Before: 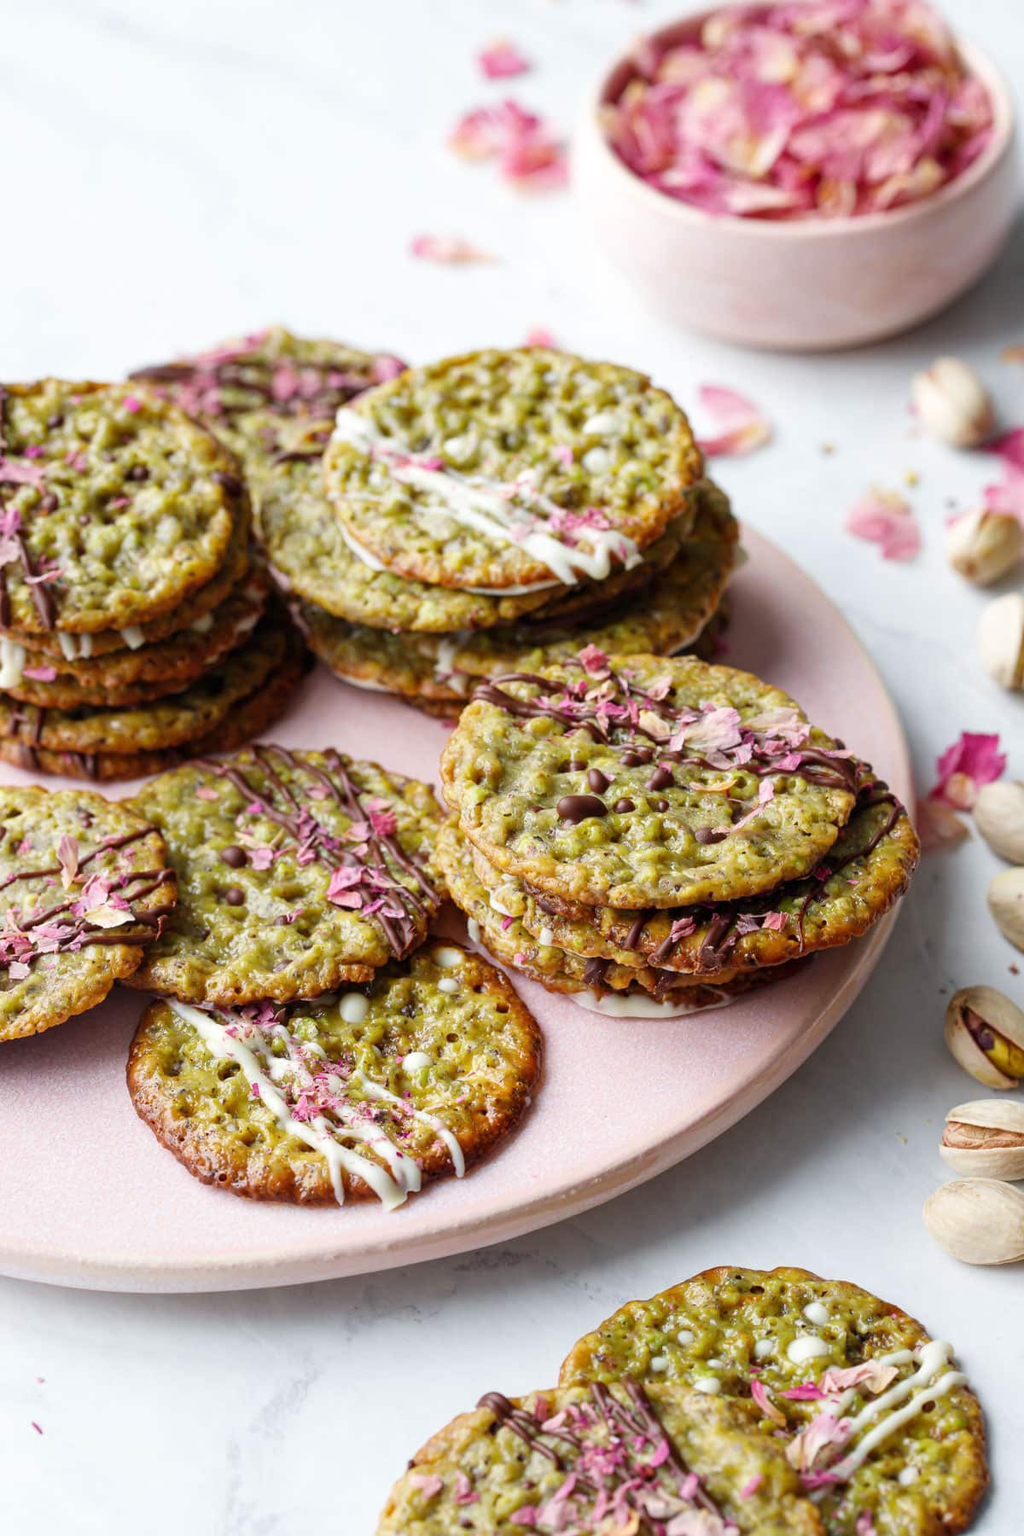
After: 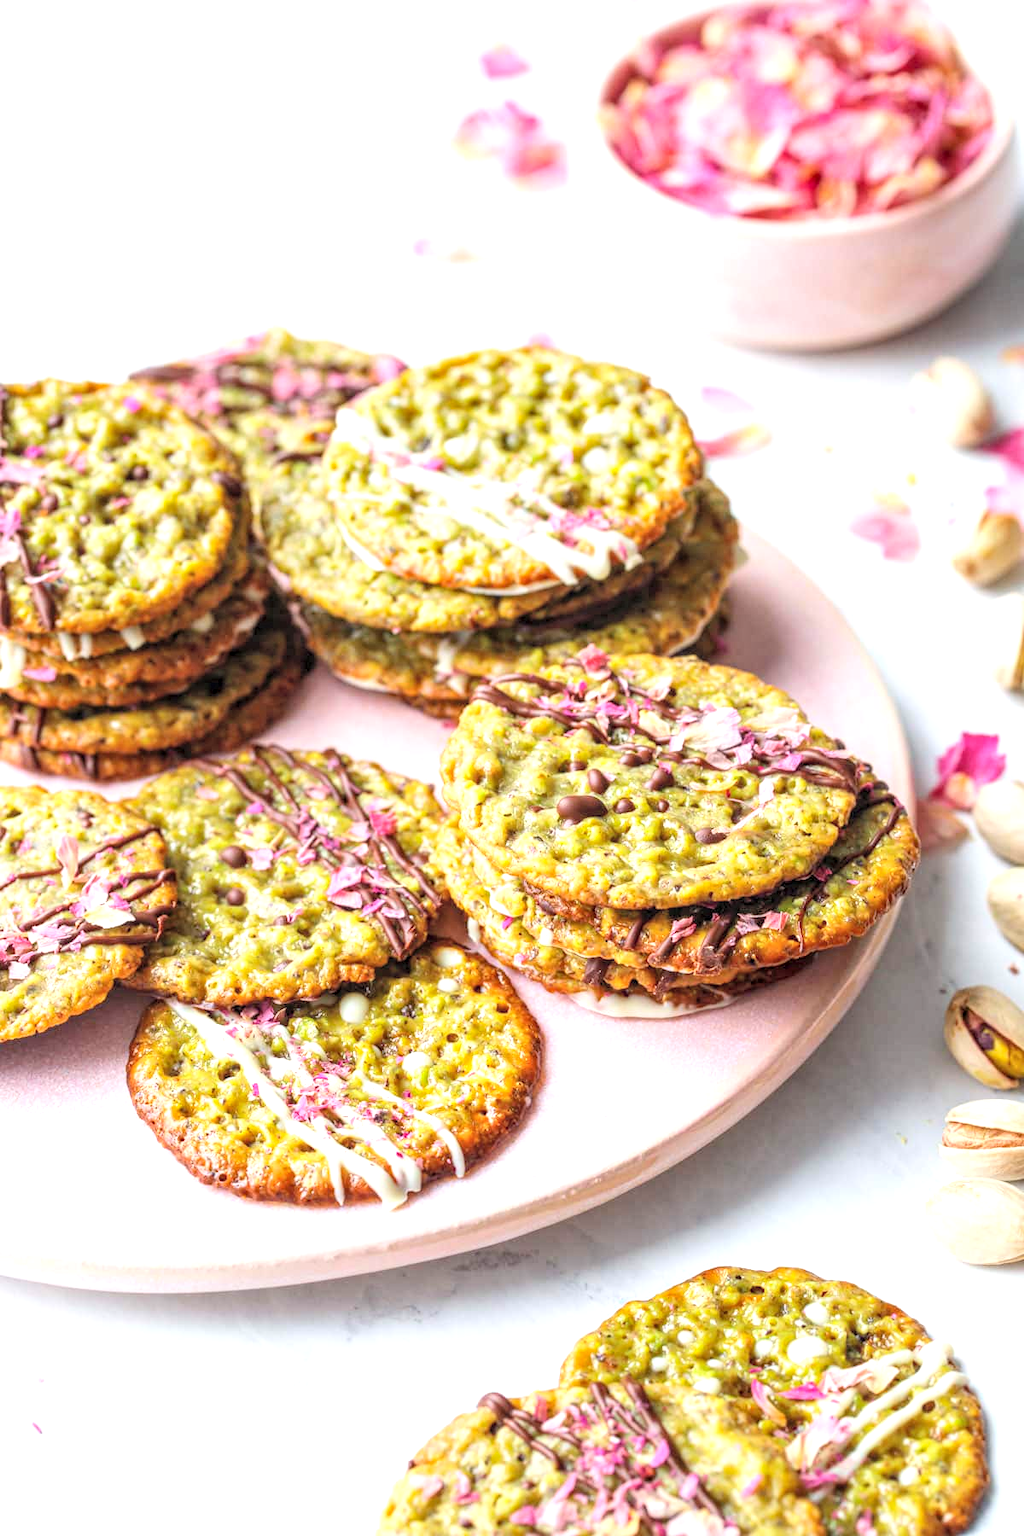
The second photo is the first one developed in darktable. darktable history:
exposure: exposure 0.607 EV, compensate exposure bias true, compensate highlight preservation false
contrast brightness saturation: contrast 0.096, brightness 0.309, saturation 0.145
local contrast: highlights 61%, detail 143%, midtone range 0.431
